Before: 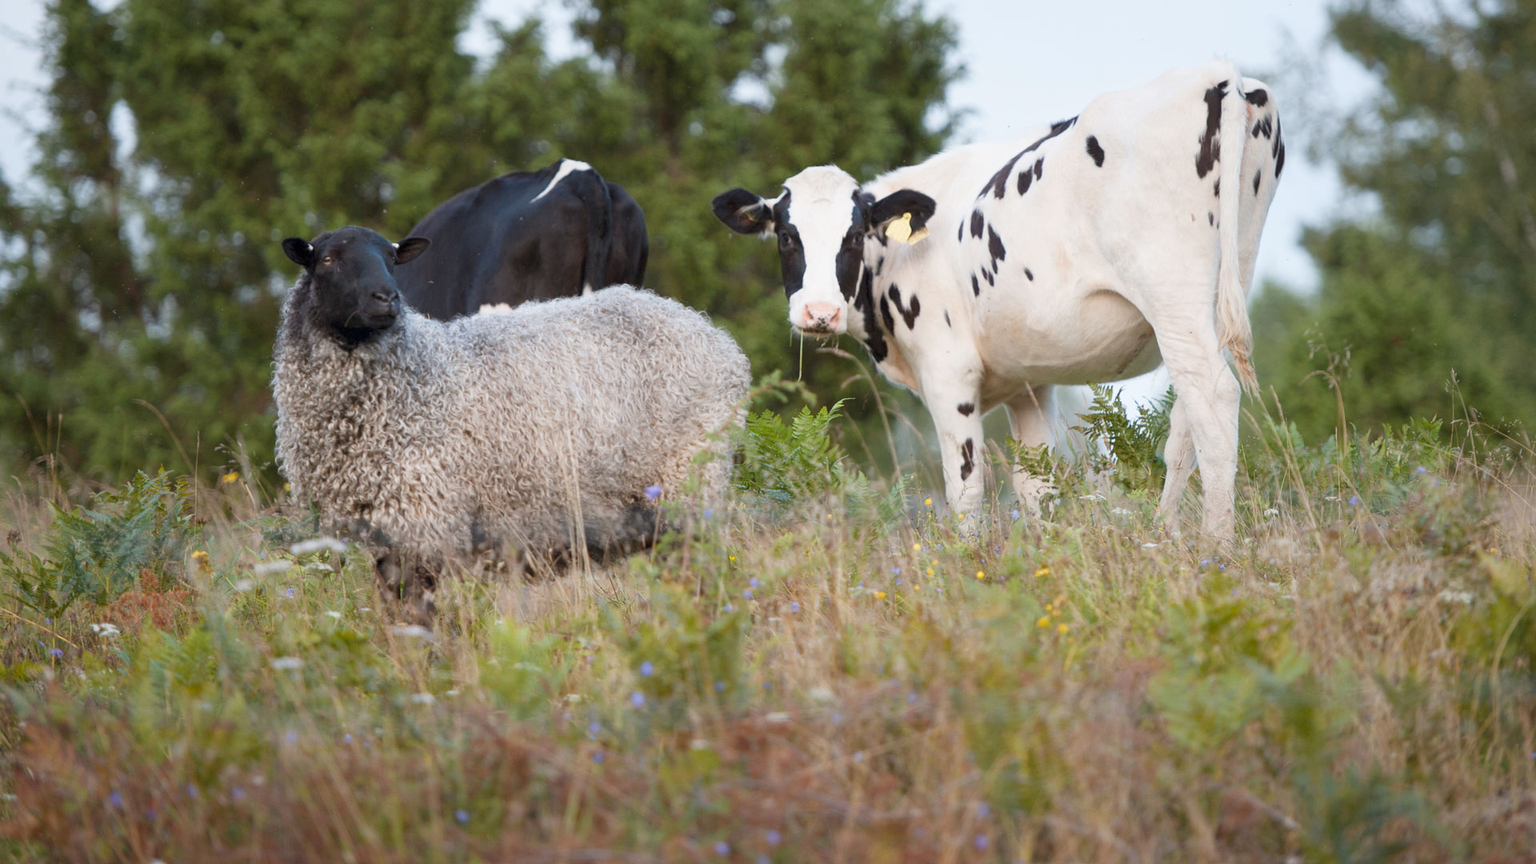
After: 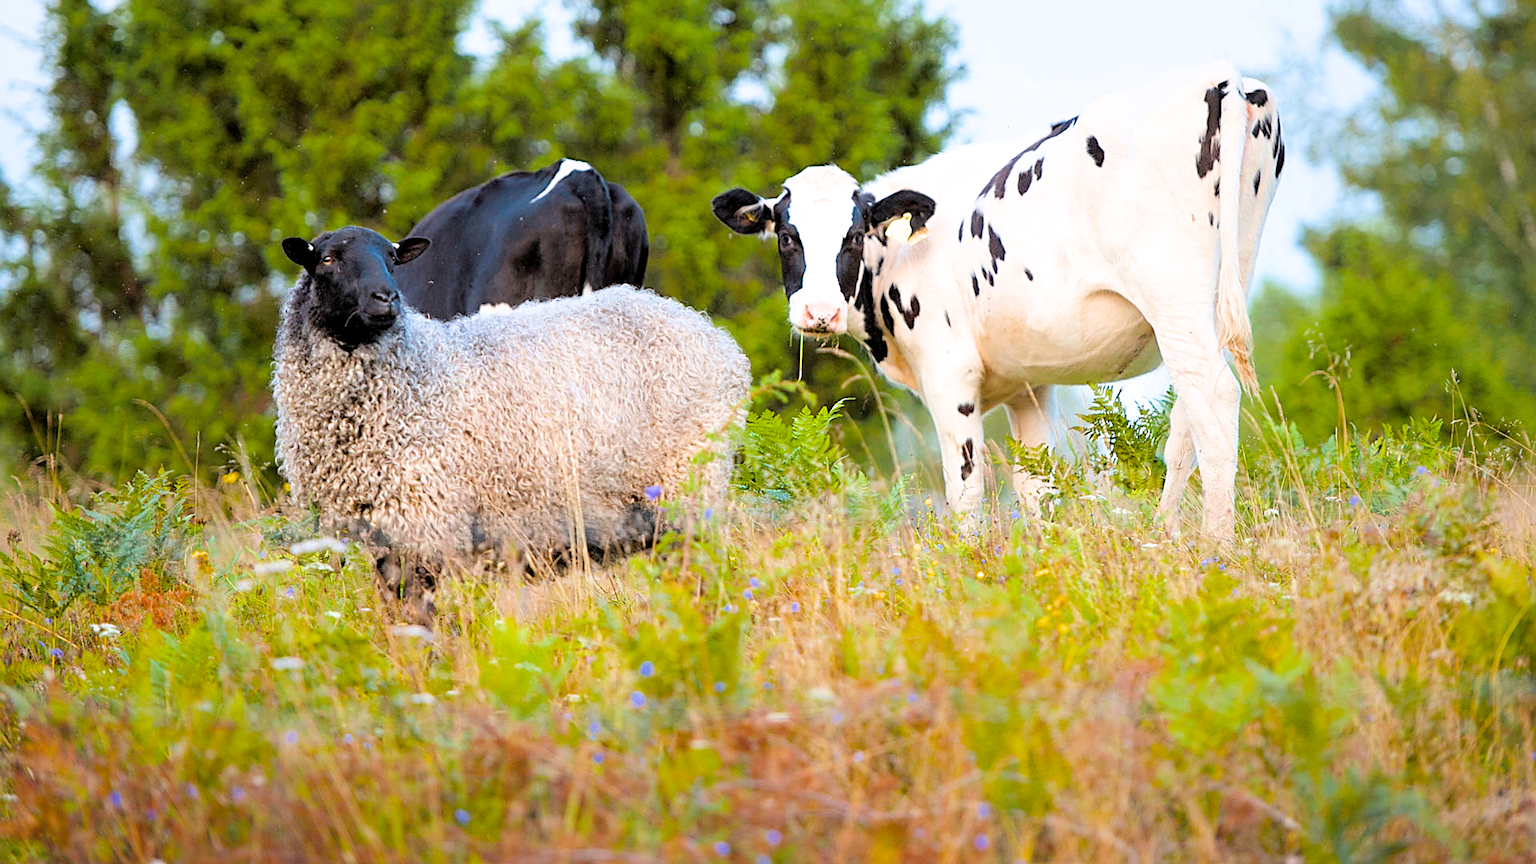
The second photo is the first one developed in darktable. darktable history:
color balance rgb: linear chroma grading › global chroma 9.485%, perceptual saturation grading › global saturation 25.699%, perceptual brilliance grading › global brilliance 29.206%, perceptual brilliance grading › highlights 49.518%, perceptual brilliance grading › mid-tones 50.45%, perceptual brilliance grading › shadows -21.553%, global vibrance 30.061%, contrast 10.047%
filmic rgb: black relative exposure -4.49 EV, white relative exposure 6.6 EV, hardness 1.87, contrast 0.516, color science v6 (2022)
sharpen: amount 0.736
